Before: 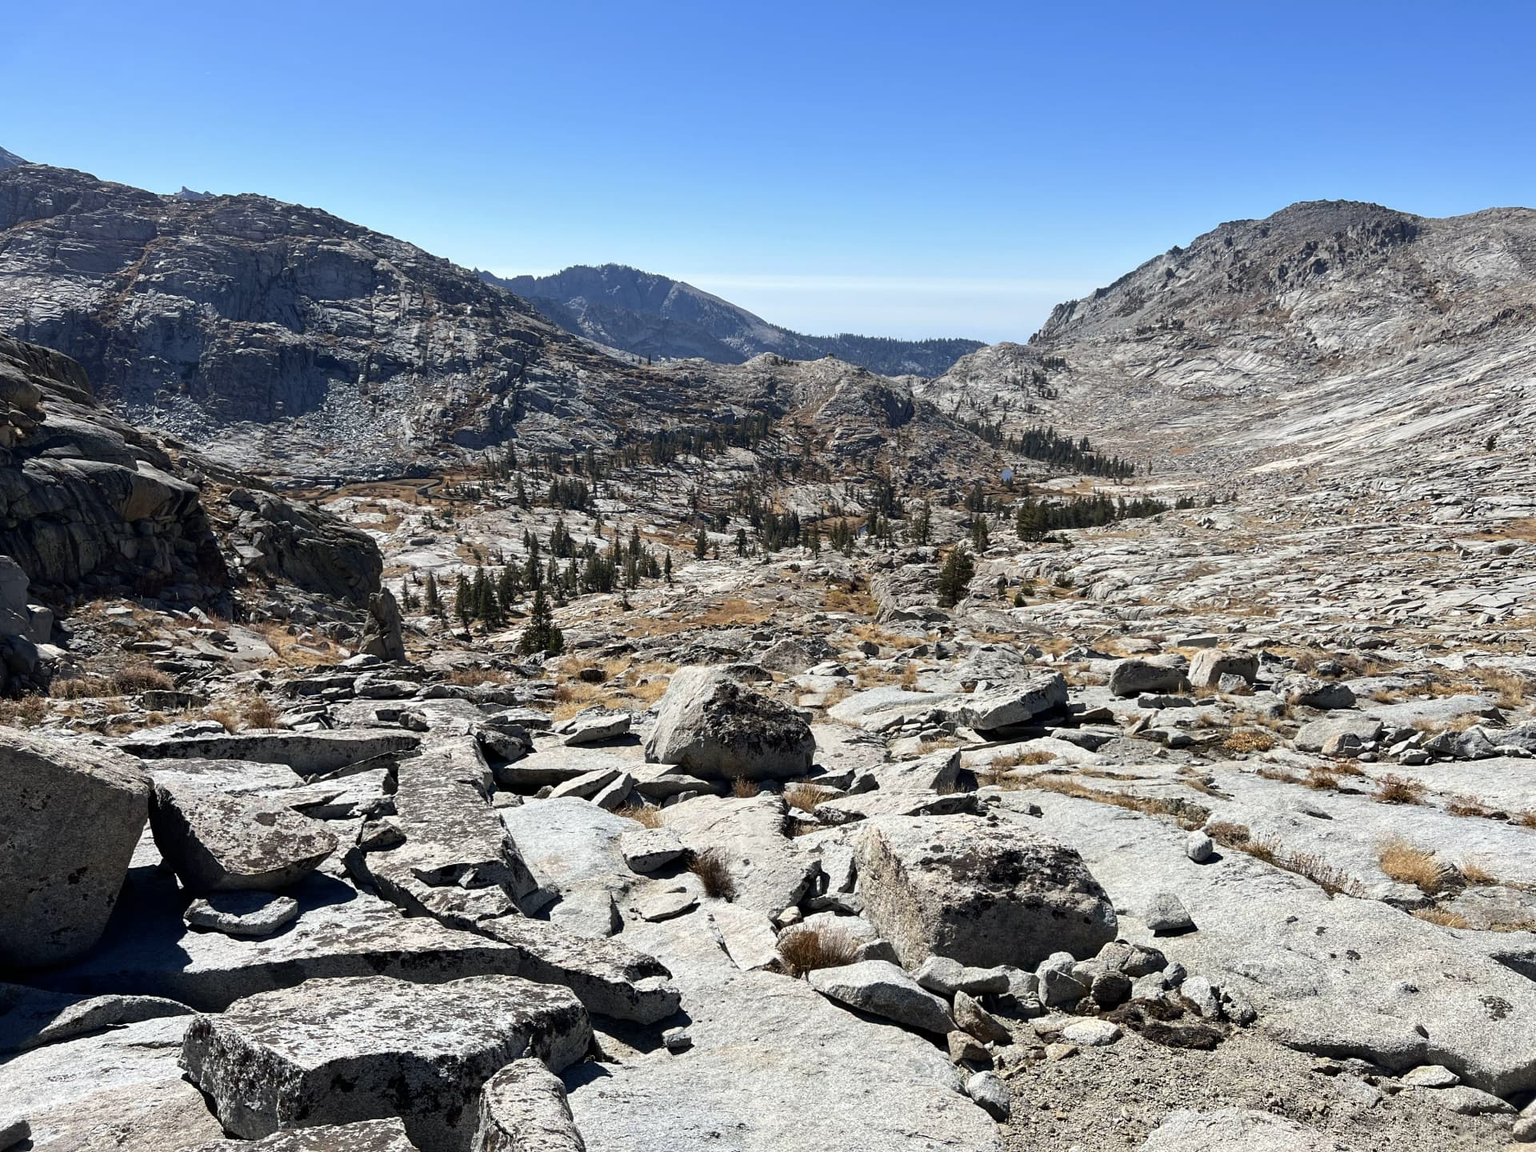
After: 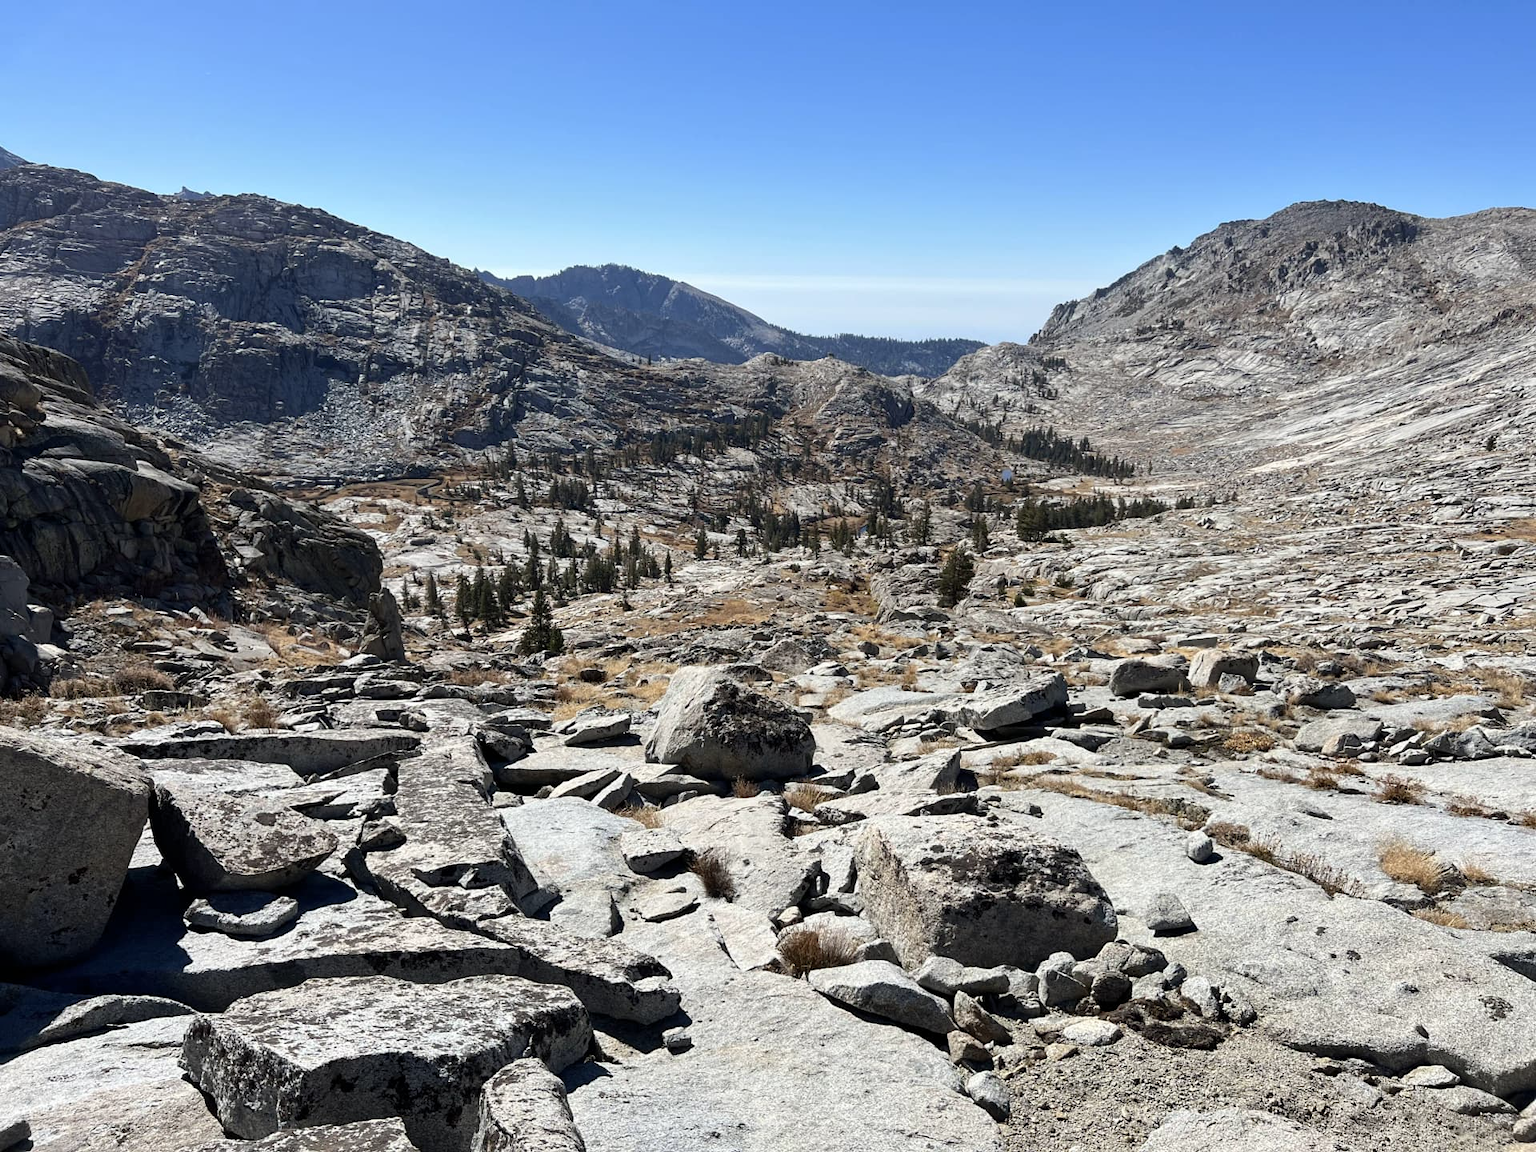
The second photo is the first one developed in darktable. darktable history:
color zones: curves: ch0 [(0, 0.5) (0.143, 0.52) (0.286, 0.5) (0.429, 0.5) (0.571, 0.5) (0.714, 0.5) (0.857, 0.5) (1, 0.5)]; ch1 [(0, 0.489) (0.155, 0.45) (0.286, 0.466) (0.429, 0.5) (0.571, 0.5) (0.714, 0.5) (0.857, 0.5) (1, 0.489)]
tone equalizer: -8 EV -0.55 EV
